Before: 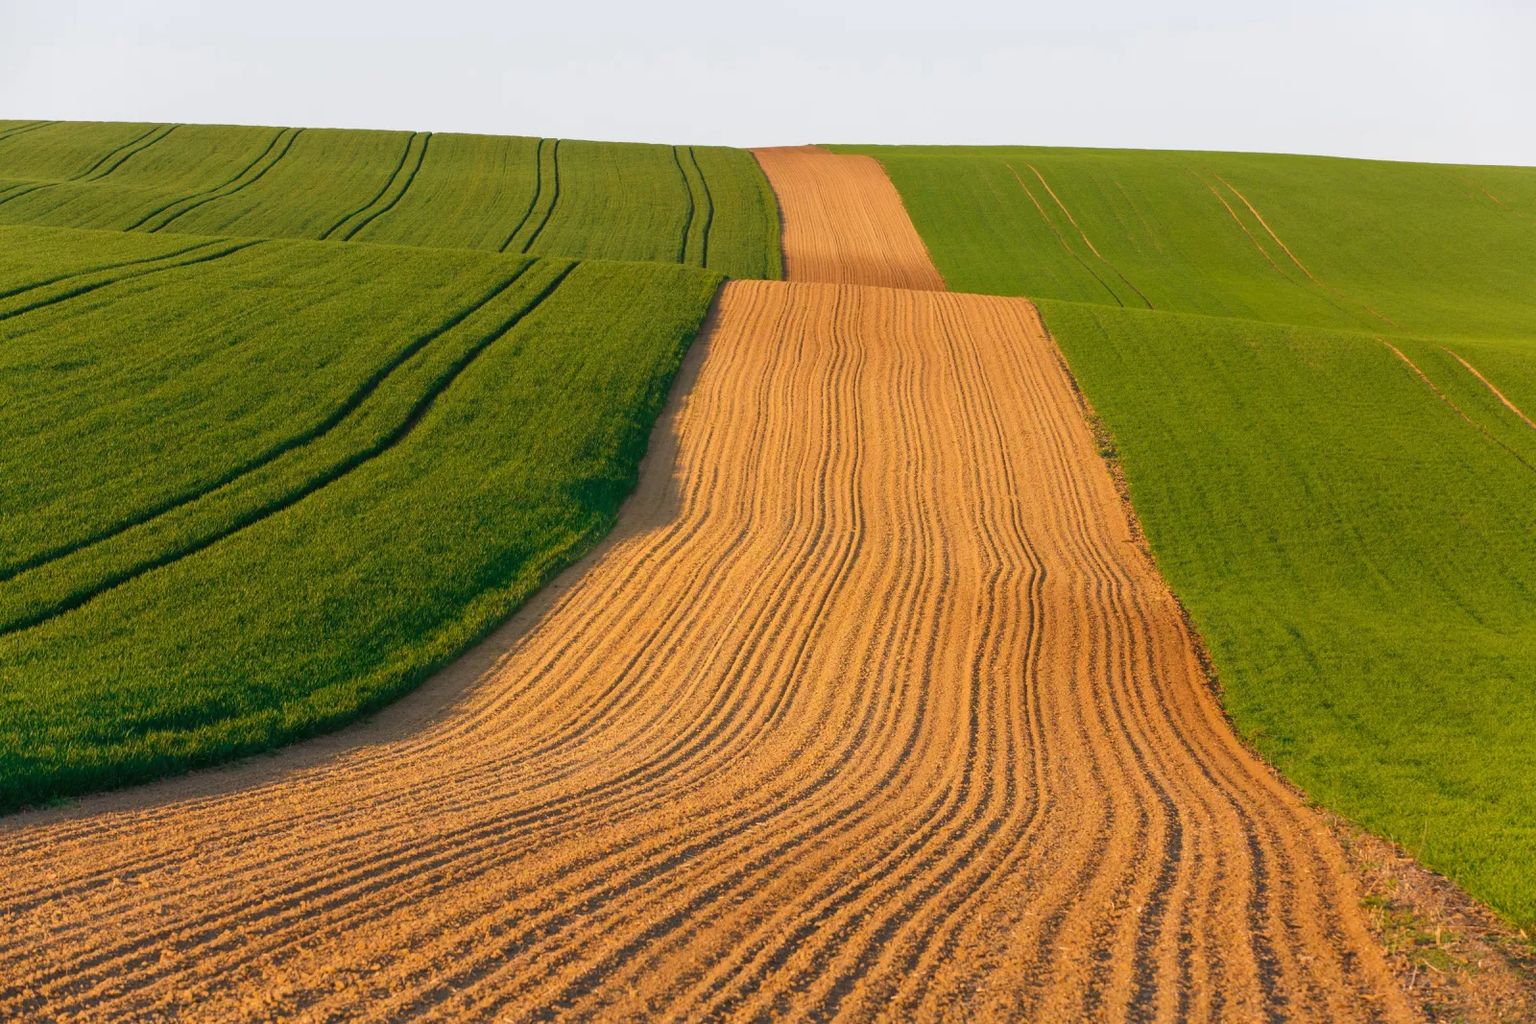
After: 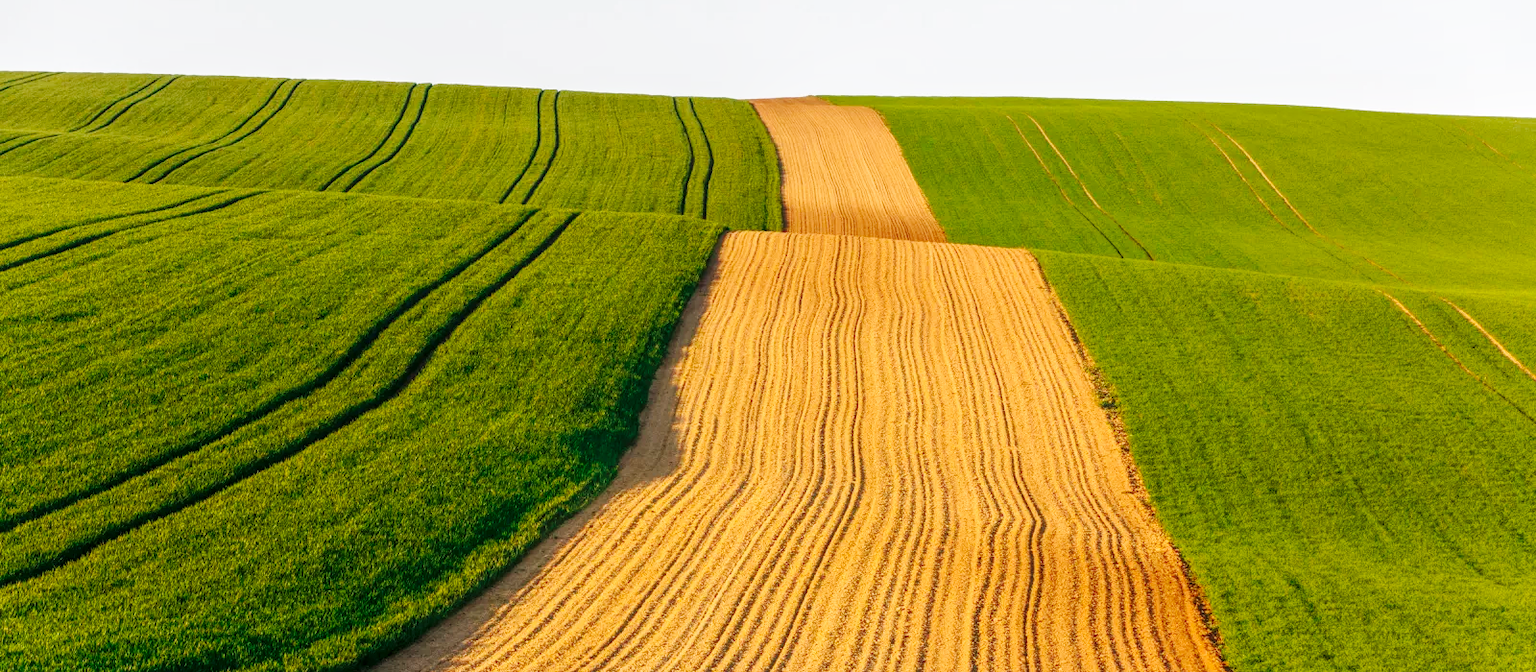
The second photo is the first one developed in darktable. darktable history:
local contrast: highlights 0%, shadows 0%, detail 133%
crop and rotate: top 4.848%, bottom 29.503%
base curve: curves: ch0 [(0, 0) (0.032, 0.025) (0.121, 0.166) (0.206, 0.329) (0.605, 0.79) (1, 1)], preserve colors none
